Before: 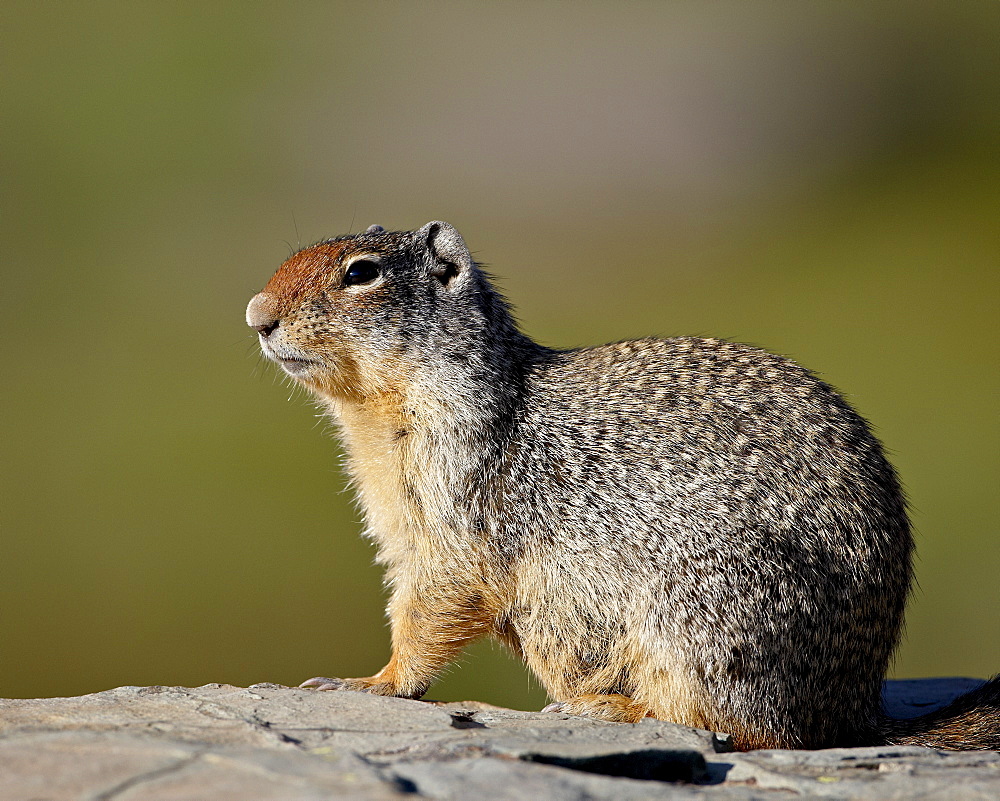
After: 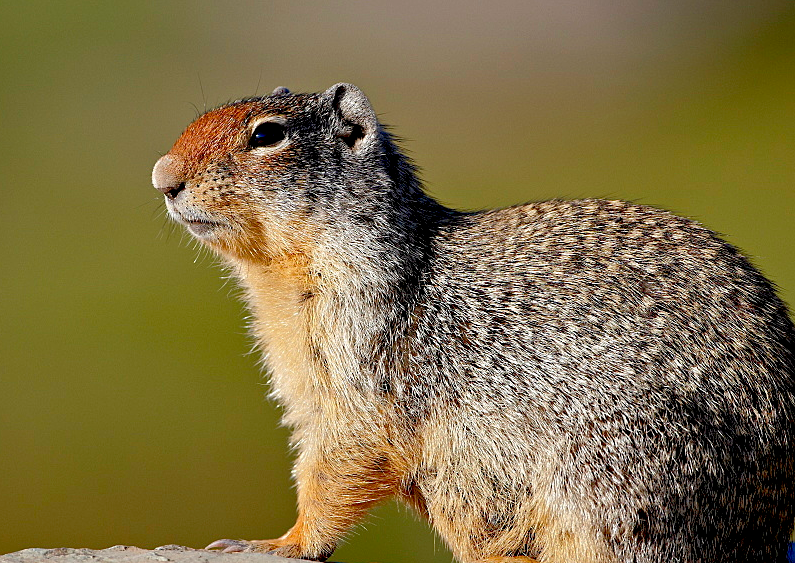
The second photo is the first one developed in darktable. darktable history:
shadows and highlights: on, module defaults
crop: left 9.495%, top 17.288%, right 10.934%, bottom 12.321%
exposure: black level correction 0.006, compensate exposure bias true, compensate highlight preservation false
tone equalizer: edges refinement/feathering 500, mask exposure compensation -1.57 EV, preserve details no
